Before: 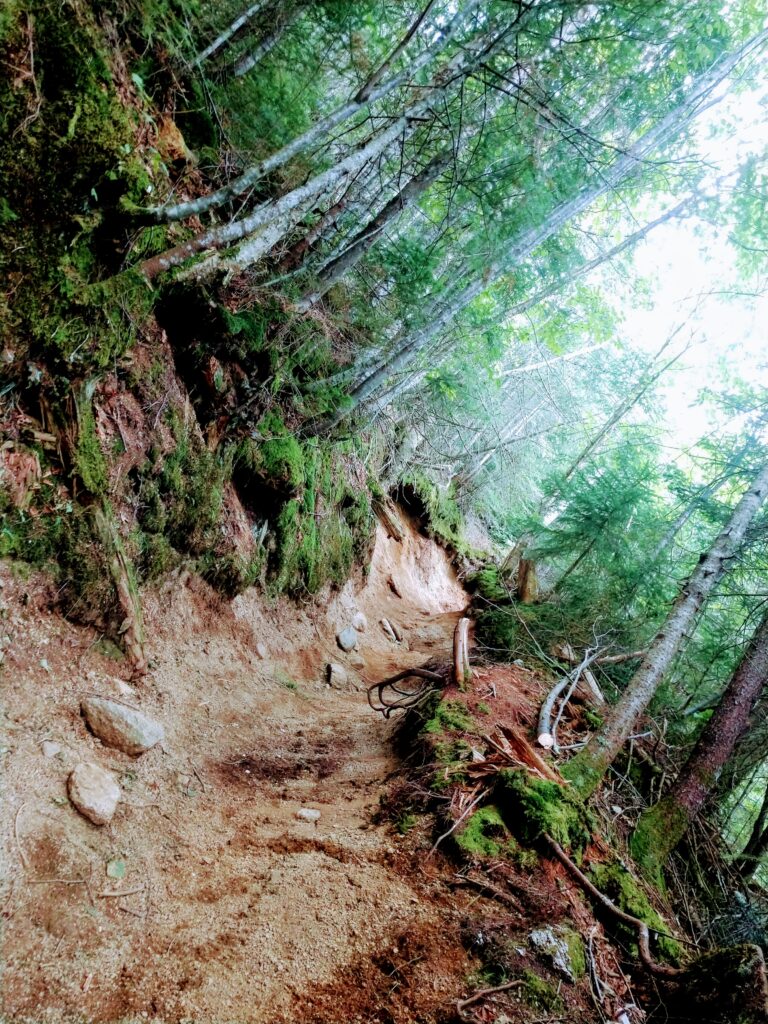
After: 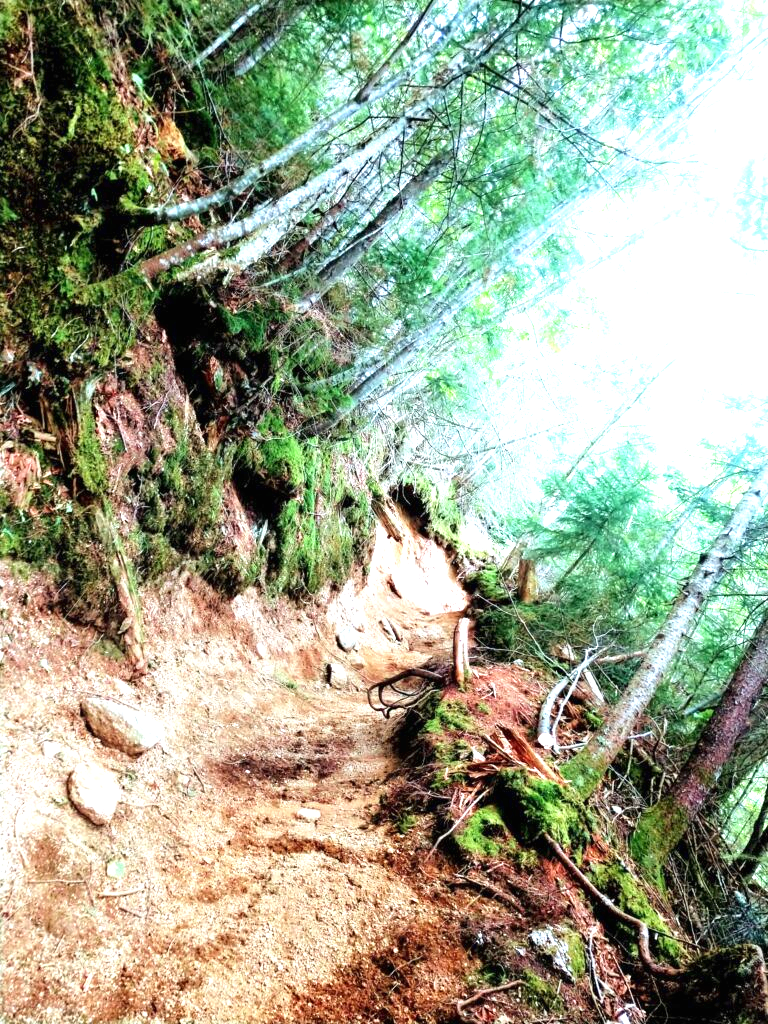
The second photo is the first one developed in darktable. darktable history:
exposure: black level correction 0, exposure 1.288 EV, compensate exposure bias true, compensate highlight preservation false
